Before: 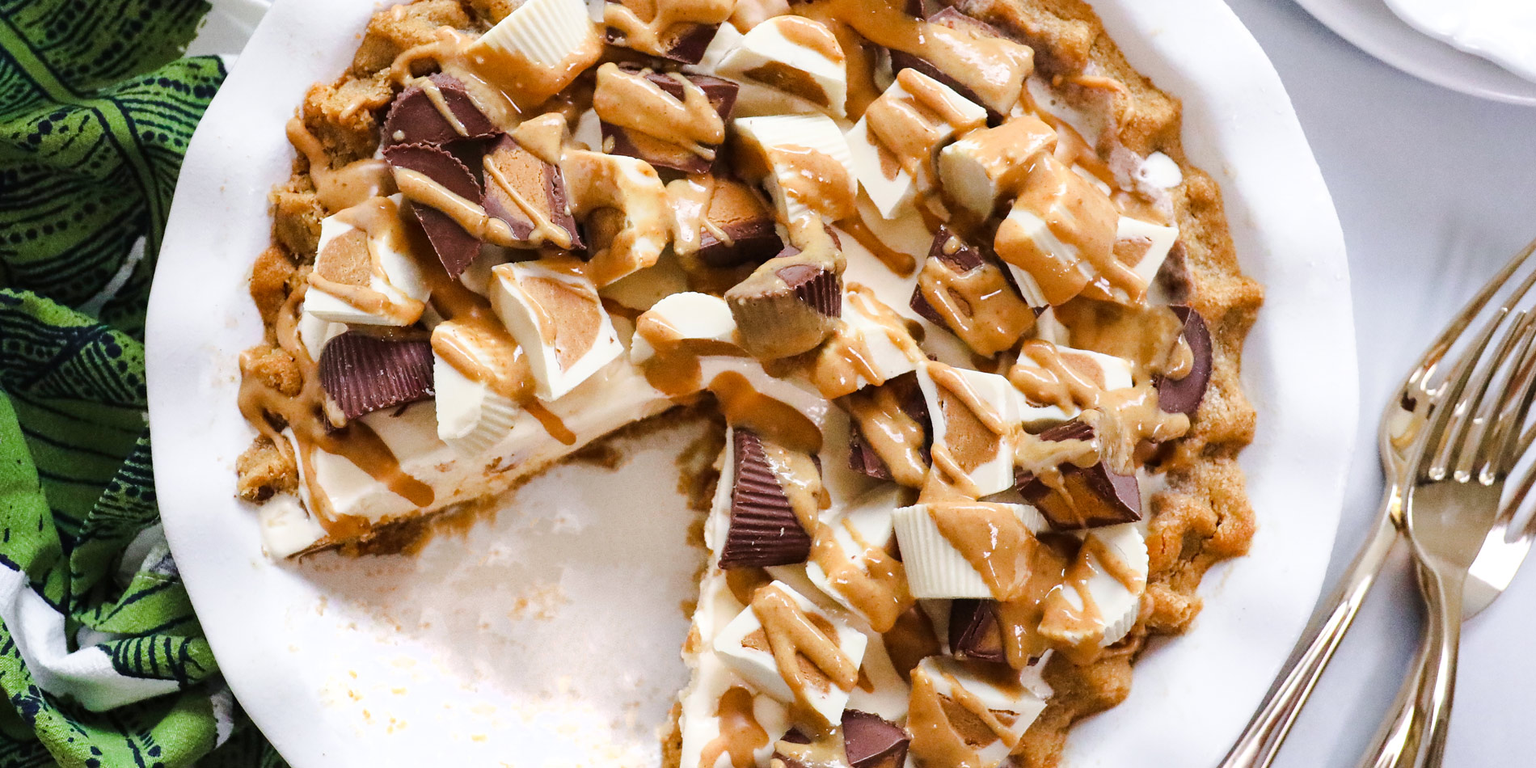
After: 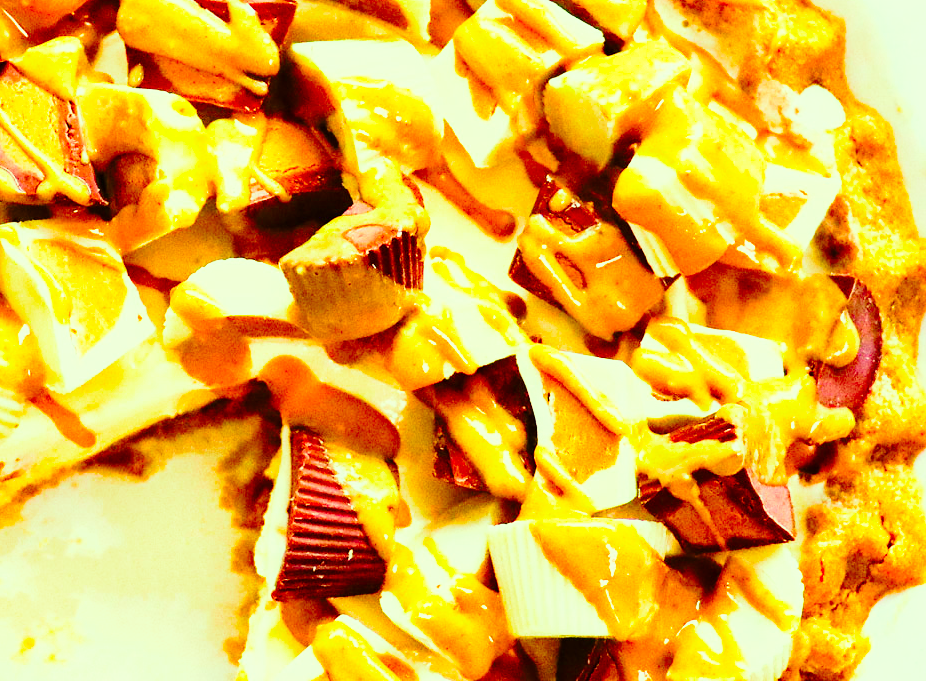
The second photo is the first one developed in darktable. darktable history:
crop: left 32.525%, top 10.919%, right 18.692%, bottom 17.383%
exposure: compensate highlight preservation false
color correction: highlights a* -11.19, highlights b* 9.87, saturation 1.72
tone equalizer: -8 EV -0.379 EV, -7 EV -0.364 EV, -6 EV -0.296 EV, -5 EV -0.245 EV, -3 EV 0.257 EV, -2 EV 0.315 EV, -1 EV 0.405 EV, +0 EV 0.421 EV
color balance rgb: shadows lift › chroma 2.029%, shadows lift › hue 215.79°, highlights gain › chroma 2.048%, highlights gain › hue 46.49°, linear chroma grading › global chroma 16.856%, perceptual saturation grading › global saturation 30.813%
base curve: curves: ch0 [(0, 0) (0.028, 0.03) (0.121, 0.232) (0.46, 0.748) (0.859, 0.968) (1, 1)], preserve colors none
